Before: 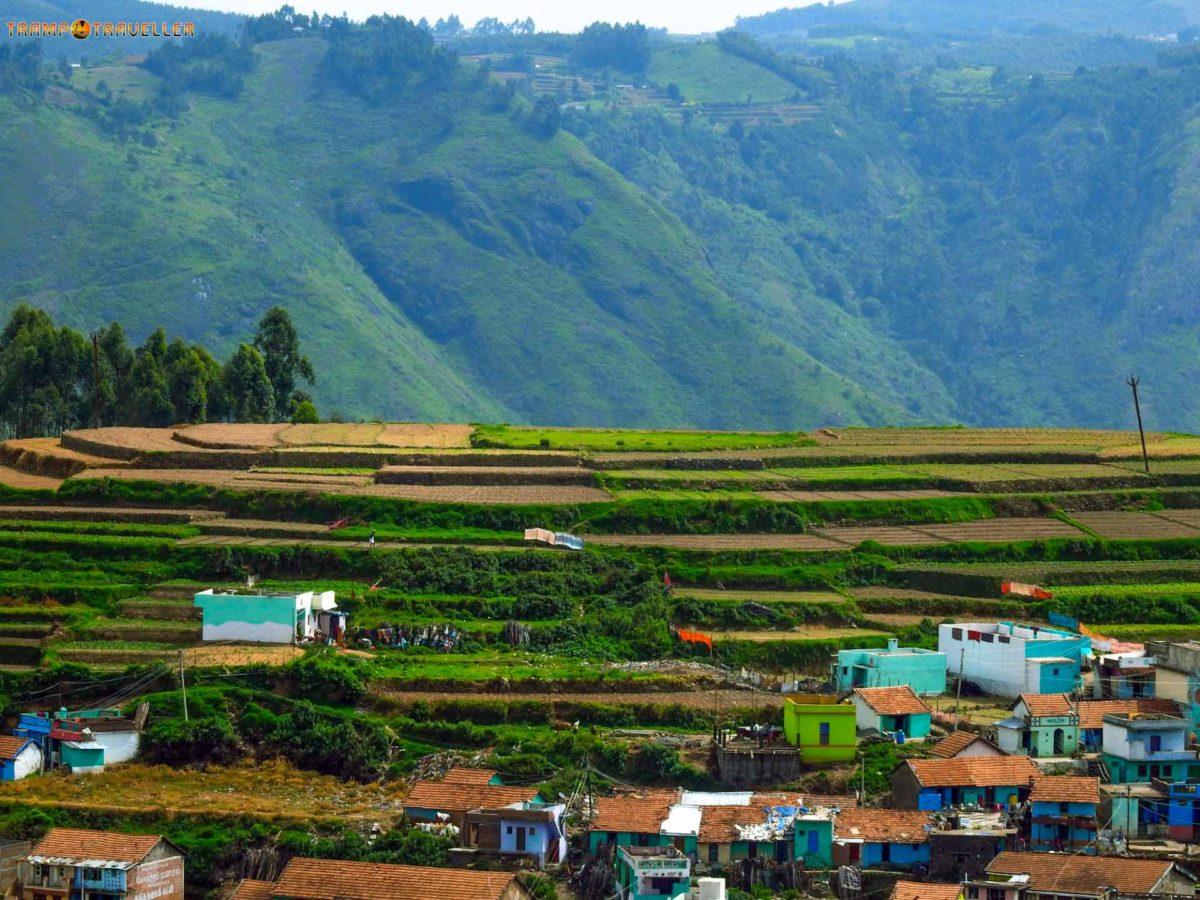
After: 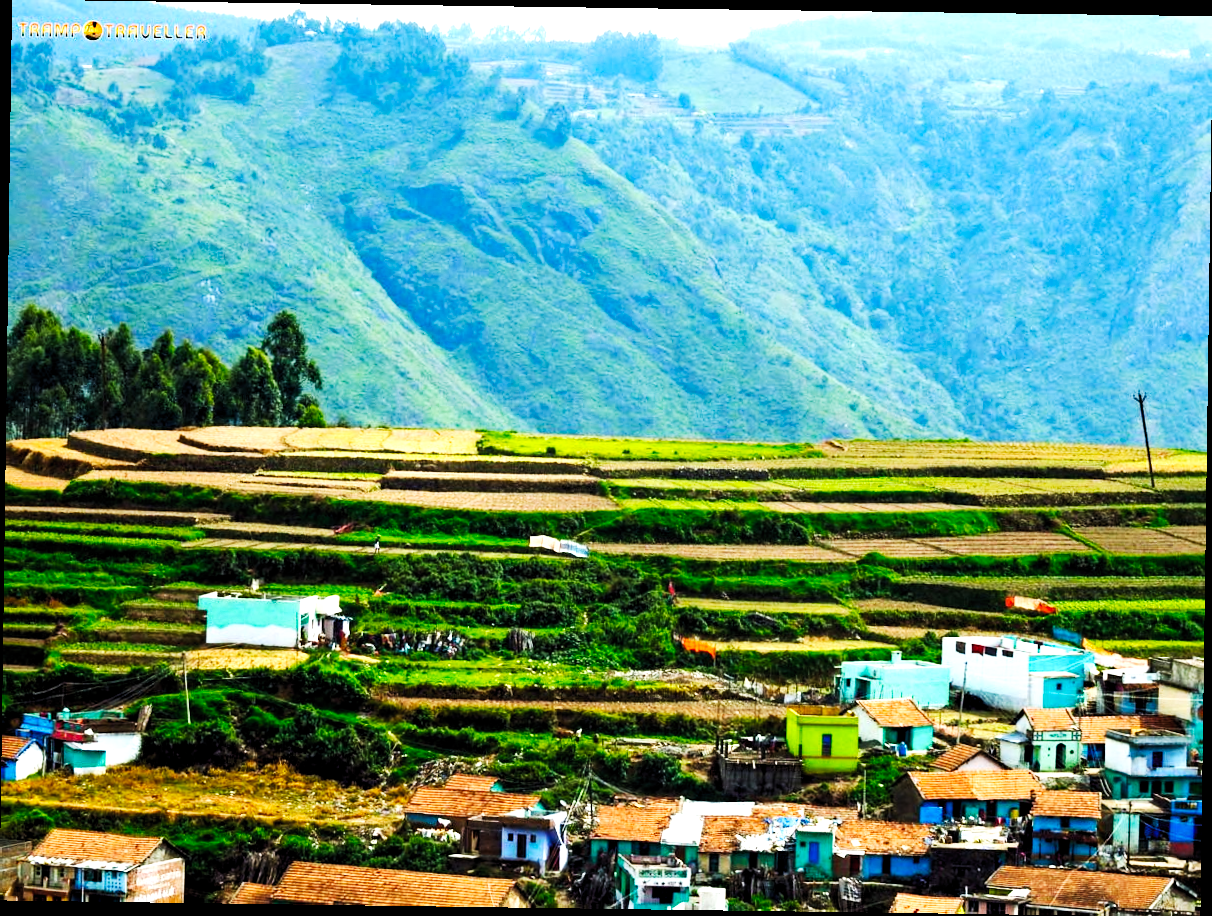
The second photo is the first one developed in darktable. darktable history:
tone equalizer: -8 EV -0.417 EV, -7 EV -0.389 EV, -6 EV -0.333 EV, -5 EV -0.222 EV, -3 EV 0.222 EV, -2 EV 0.333 EV, -1 EV 0.389 EV, +0 EV 0.417 EV, edges refinement/feathering 500, mask exposure compensation -1.57 EV, preserve details no
base curve: curves: ch0 [(0, 0) (0.007, 0.004) (0.027, 0.03) (0.046, 0.07) (0.207, 0.54) (0.442, 0.872) (0.673, 0.972) (1, 1)], preserve colors none
rotate and perspective: rotation 0.8°, automatic cropping off
haze removal: compatibility mode true, adaptive false
levels: levels [0.031, 0.5, 0.969]
tone curve: curves: ch0 [(0, 0) (0.003, 0.022) (0.011, 0.027) (0.025, 0.038) (0.044, 0.056) (0.069, 0.081) (0.1, 0.11) (0.136, 0.145) (0.177, 0.185) (0.224, 0.229) (0.277, 0.278) (0.335, 0.335) (0.399, 0.399) (0.468, 0.468) (0.543, 0.543) (0.623, 0.623) (0.709, 0.705) (0.801, 0.793) (0.898, 0.887) (1, 1)], preserve colors none
